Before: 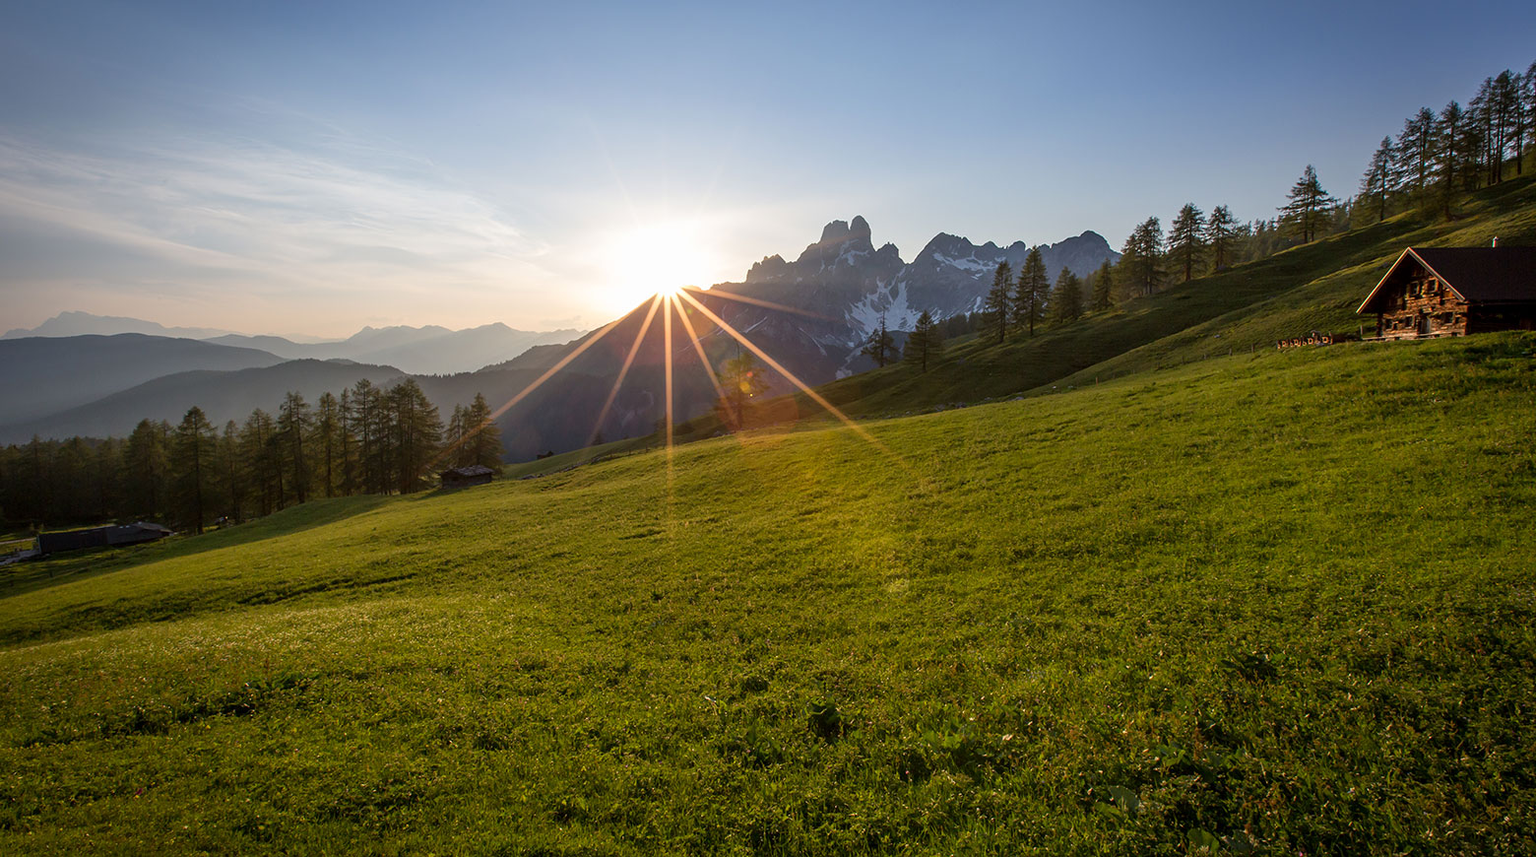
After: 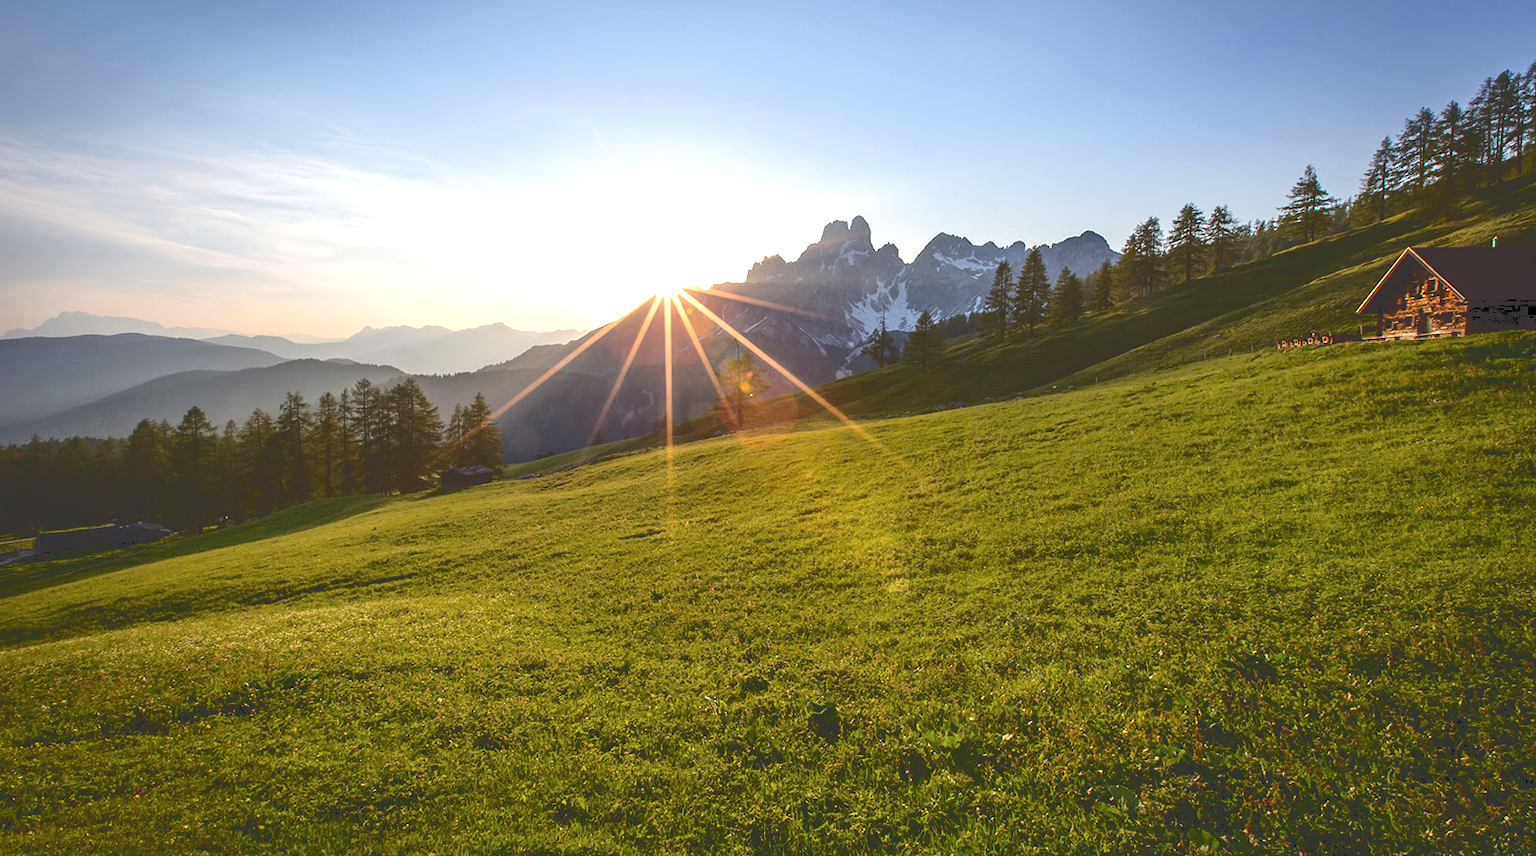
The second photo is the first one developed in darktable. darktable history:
contrast brightness saturation: contrast 0.072
tone curve: curves: ch0 [(0, 0) (0.003, 0.211) (0.011, 0.211) (0.025, 0.215) (0.044, 0.218) (0.069, 0.224) (0.1, 0.227) (0.136, 0.233) (0.177, 0.247) (0.224, 0.275) (0.277, 0.309) (0.335, 0.366) (0.399, 0.438) (0.468, 0.515) (0.543, 0.586) (0.623, 0.658) (0.709, 0.735) (0.801, 0.821) (0.898, 0.889) (1, 1)], color space Lab, independent channels, preserve colors none
exposure: exposure 0.6 EV, compensate highlight preservation false
